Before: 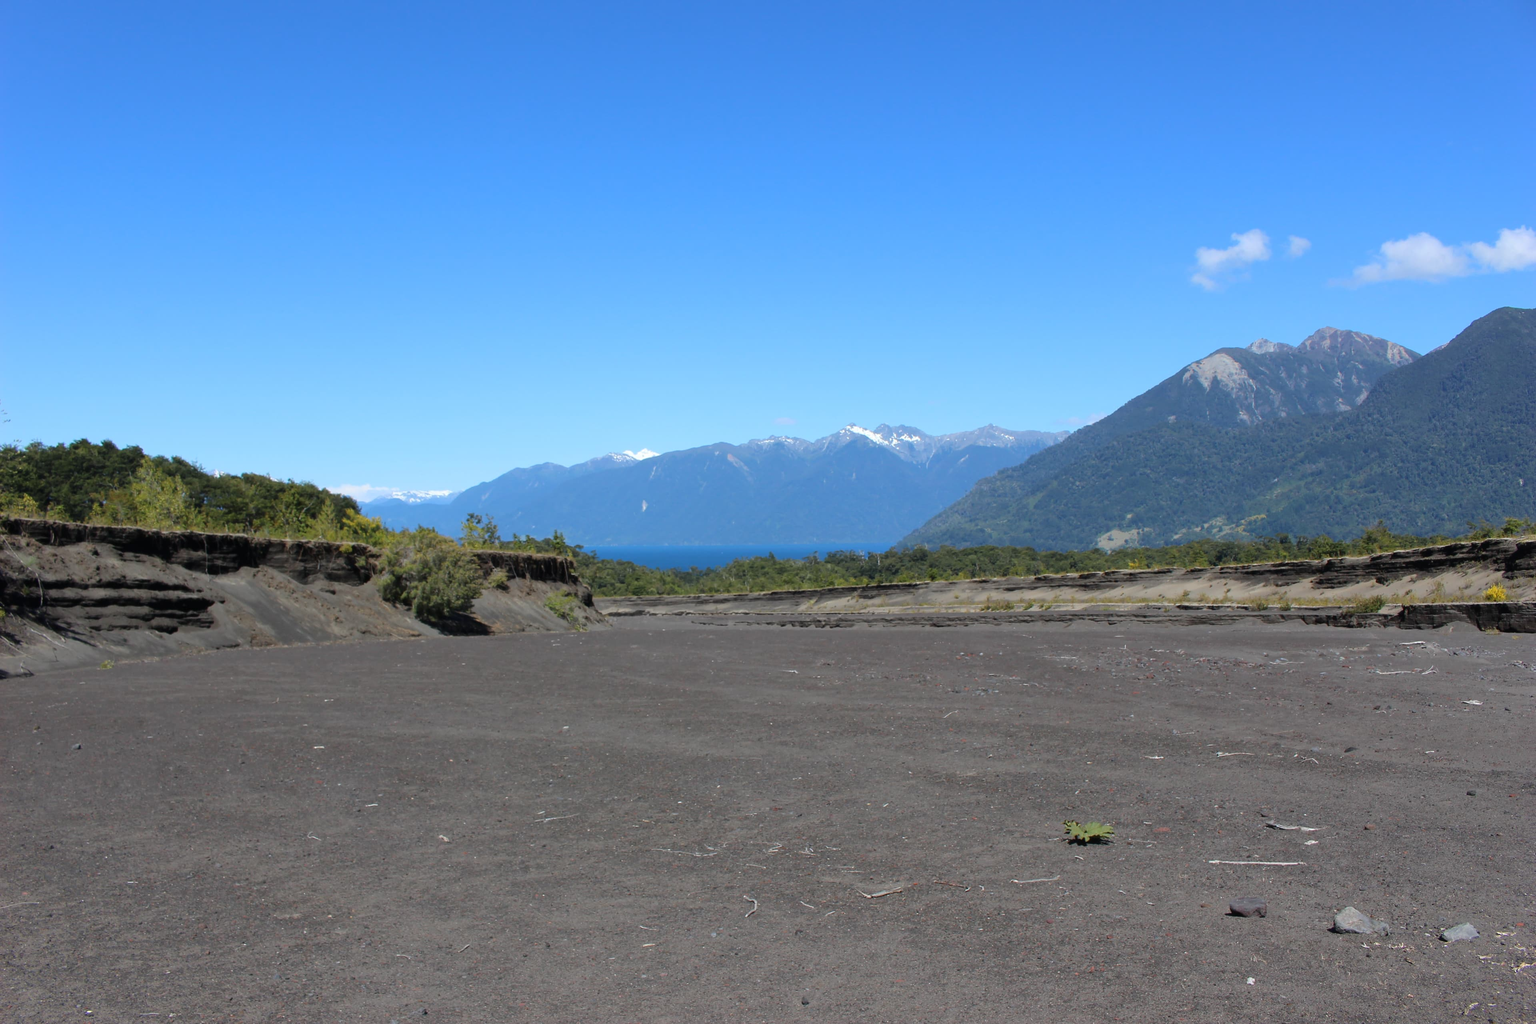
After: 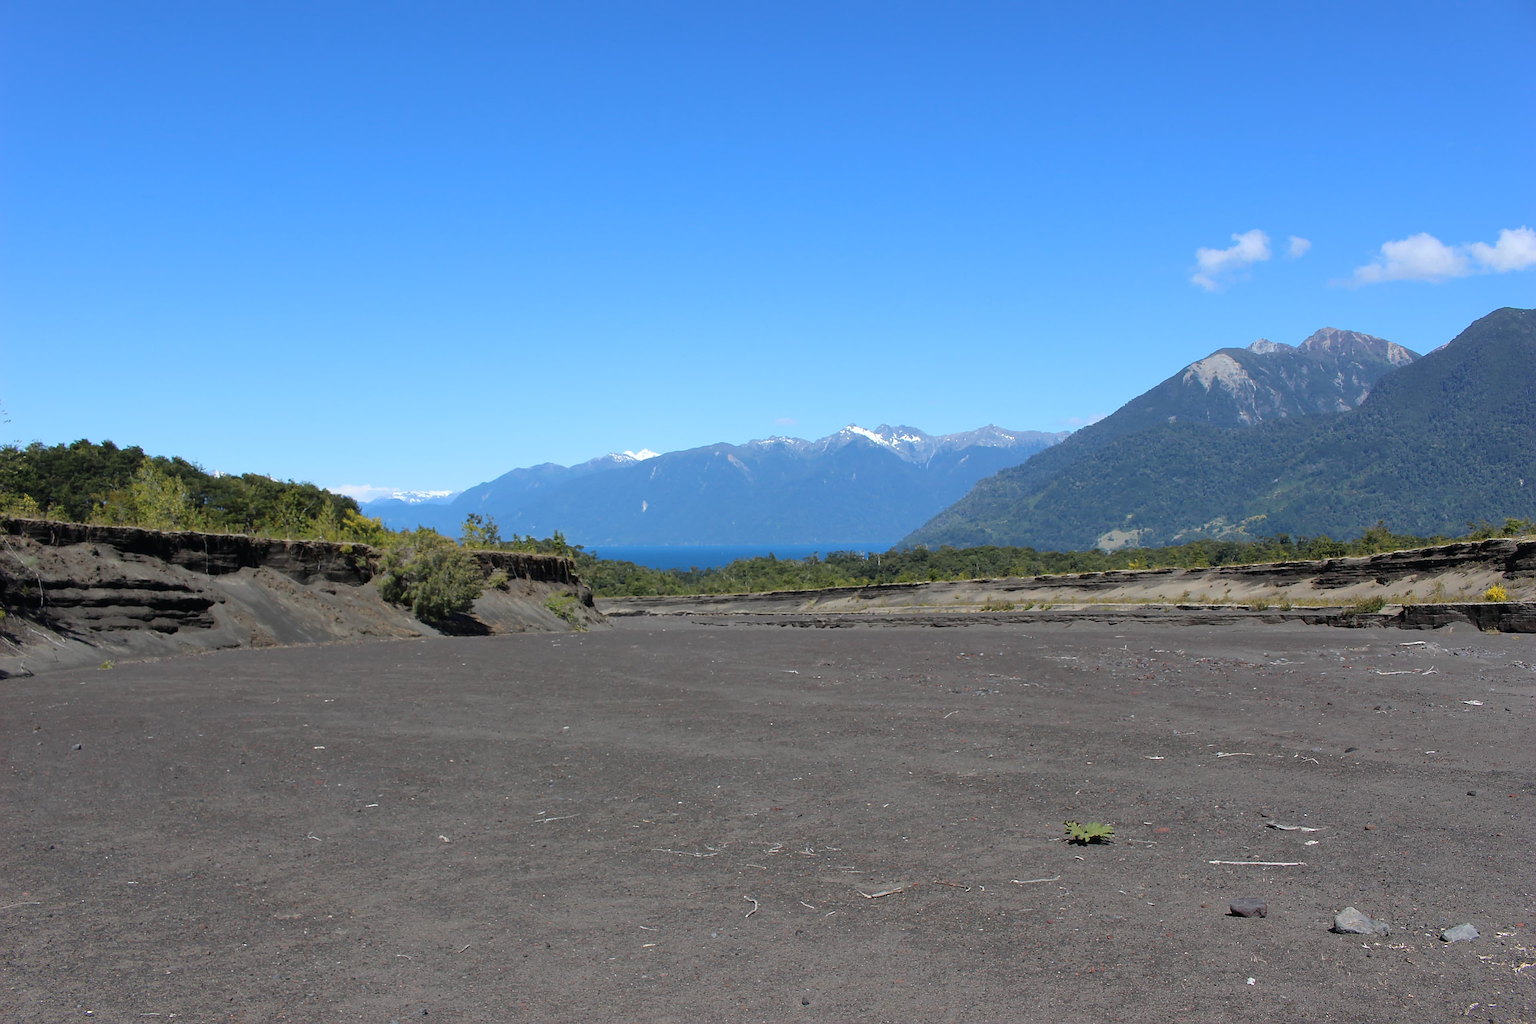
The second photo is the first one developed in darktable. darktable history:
color balance: contrast fulcrum 17.78%
sharpen: on, module defaults
